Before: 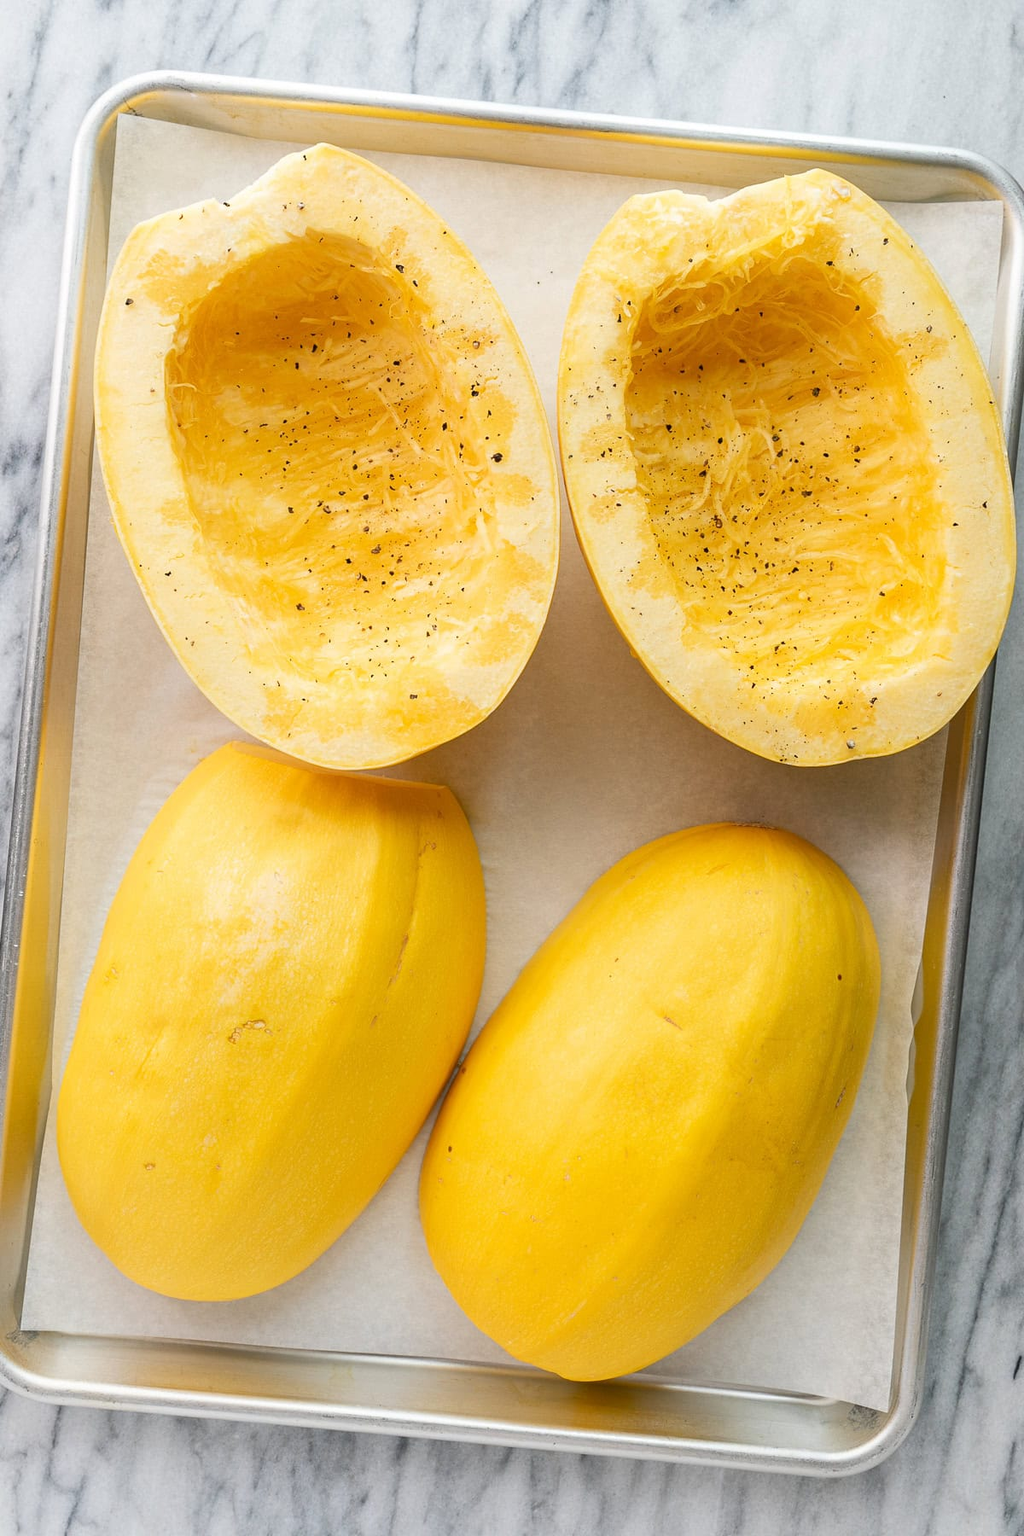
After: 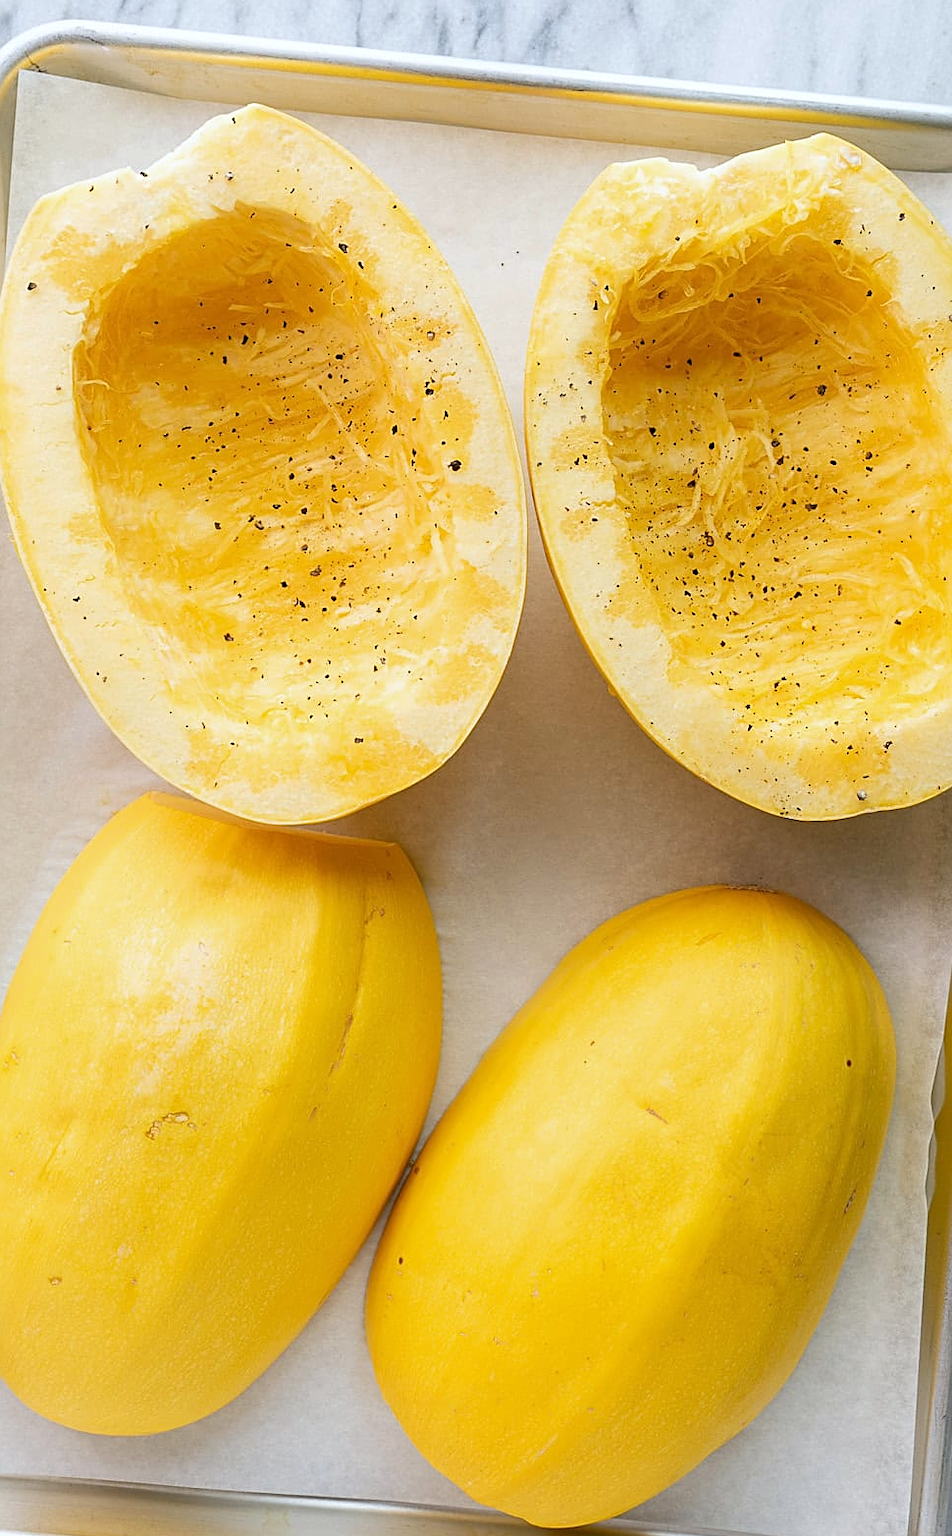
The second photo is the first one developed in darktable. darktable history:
sharpen: on, module defaults
crop: left 9.929%, top 3.475%, right 9.188%, bottom 9.529%
white balance: red 0.974, blue 1.044
